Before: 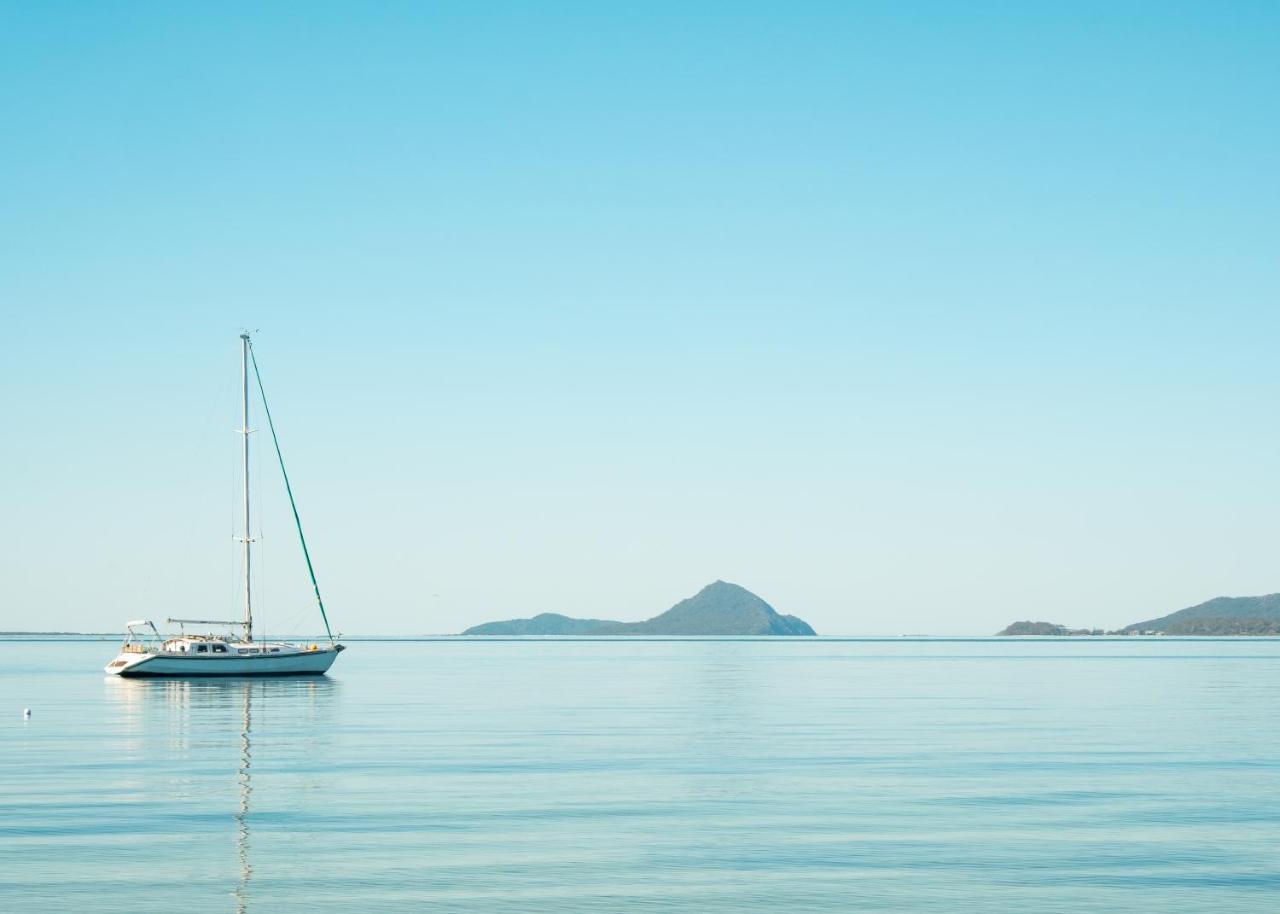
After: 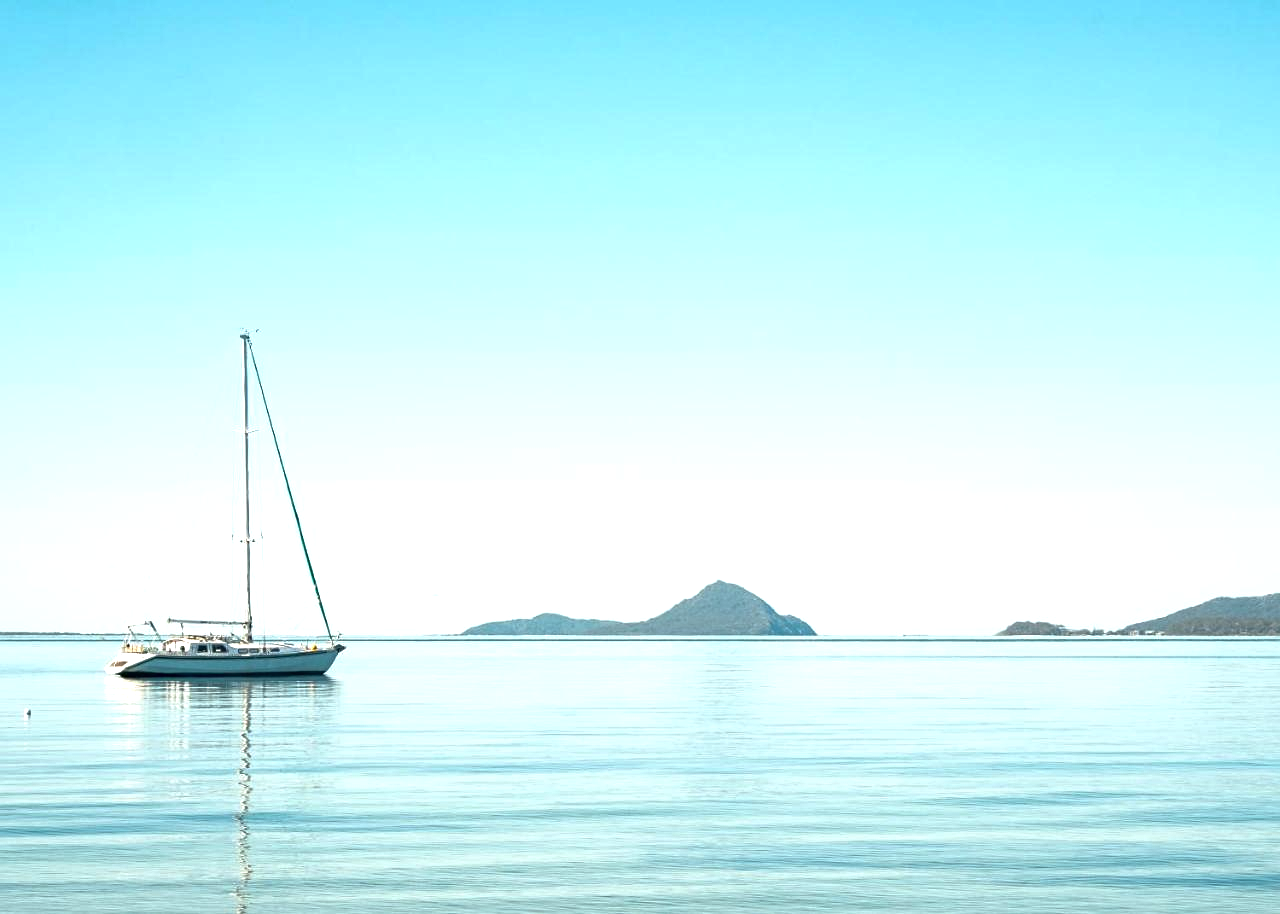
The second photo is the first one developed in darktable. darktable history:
sharpen: amount 0.201
tone equalizer: -8 EV 0.001 EV, -7 EV -0.001 EV, -6 EV 0.002 EV, -5 EV -0.03 EV, -4 EV -0.136 EV, -3 EV -0.194 EV, -2 EV 0.222 EV, -1 EV 0.708 EV, +0 EV 0.519 EV, edges refinement/feathering 500, mask exposure compensation -1.57 EV, preserve details no
